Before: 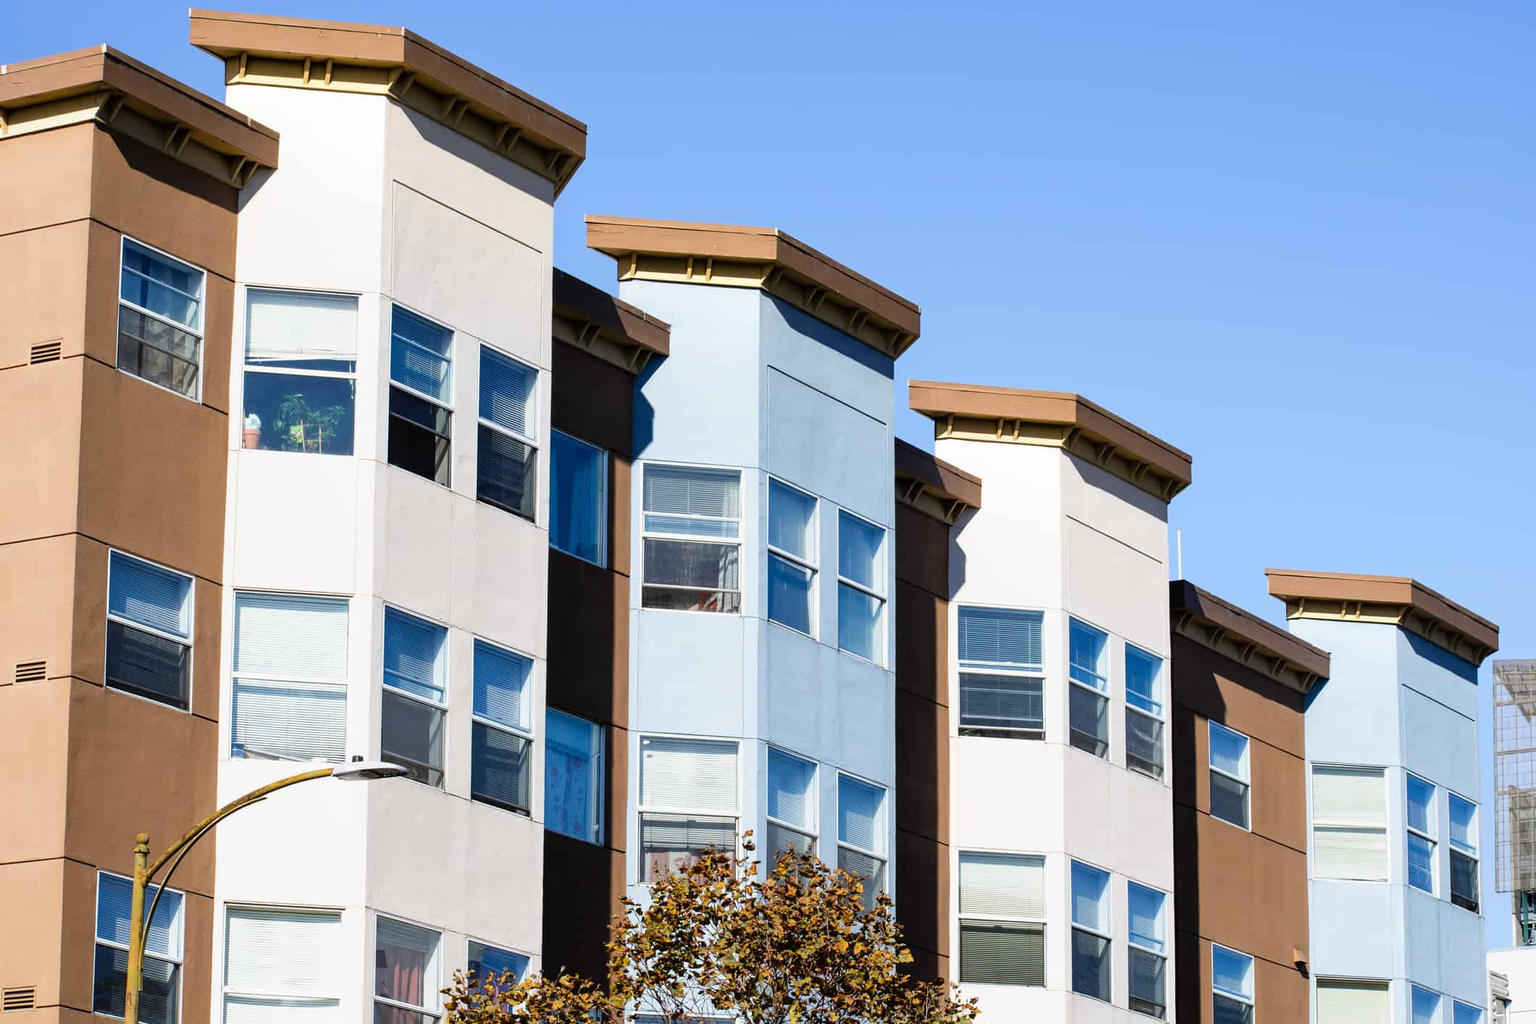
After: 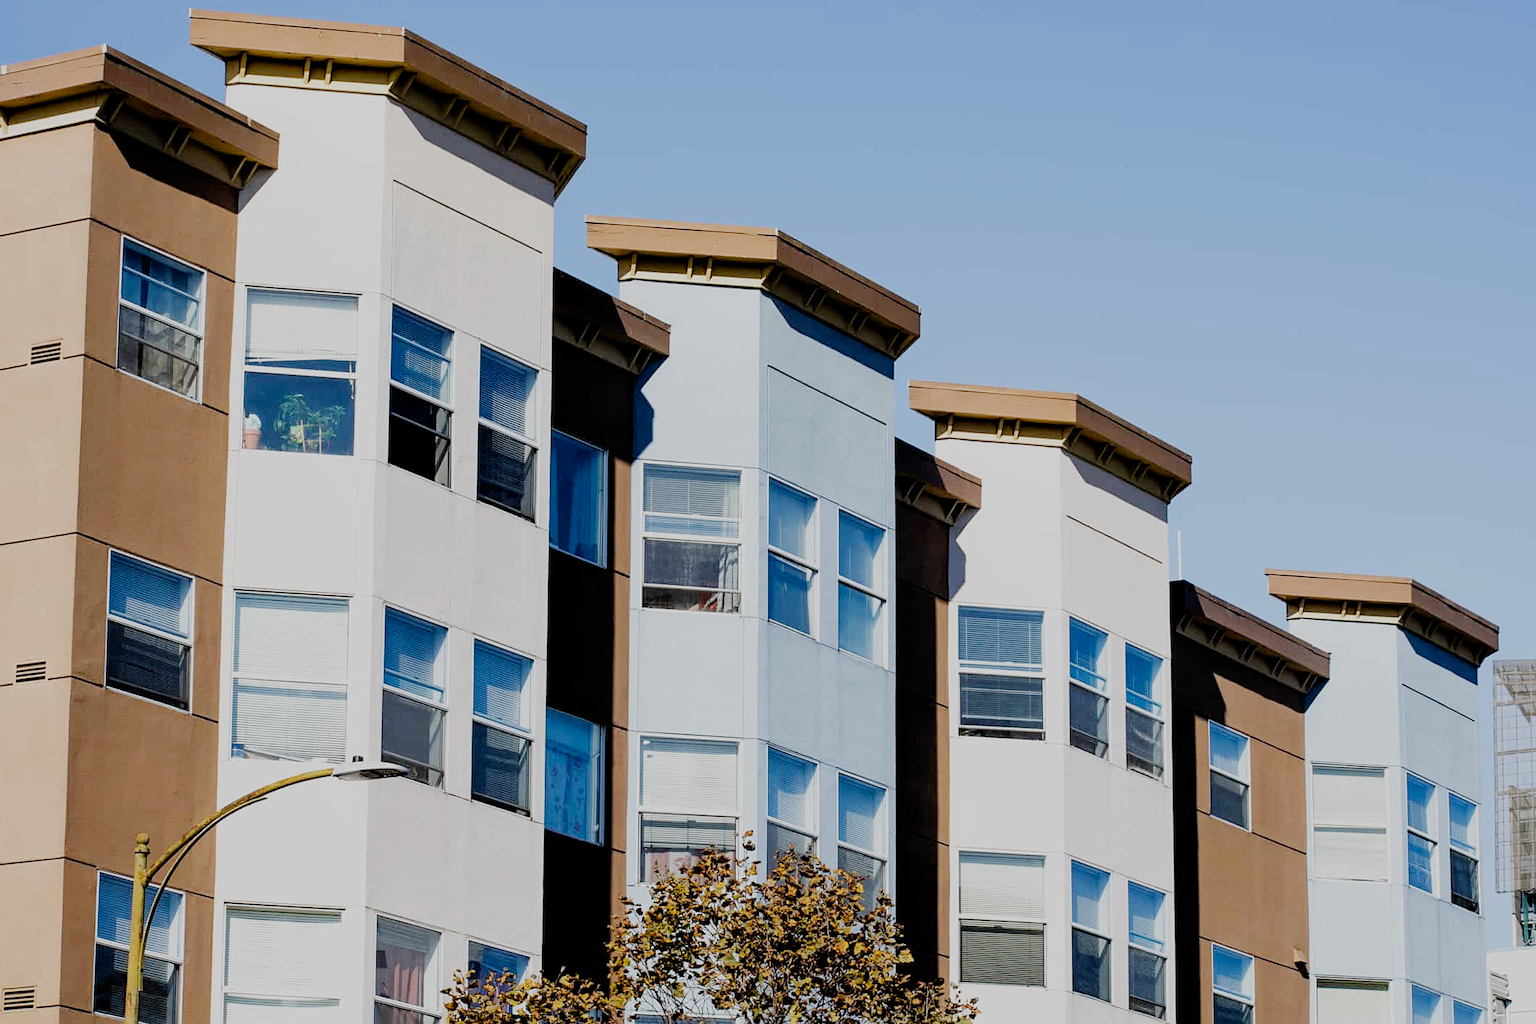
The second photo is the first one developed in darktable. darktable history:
filmic rgb: black relative exposure -7.14 EV, white relative exposure 5.34 EV, hardness 3.03, preserve chrominance no, color science v4 (2020), contrast in shadows soft
sharpen: amount 0.21
